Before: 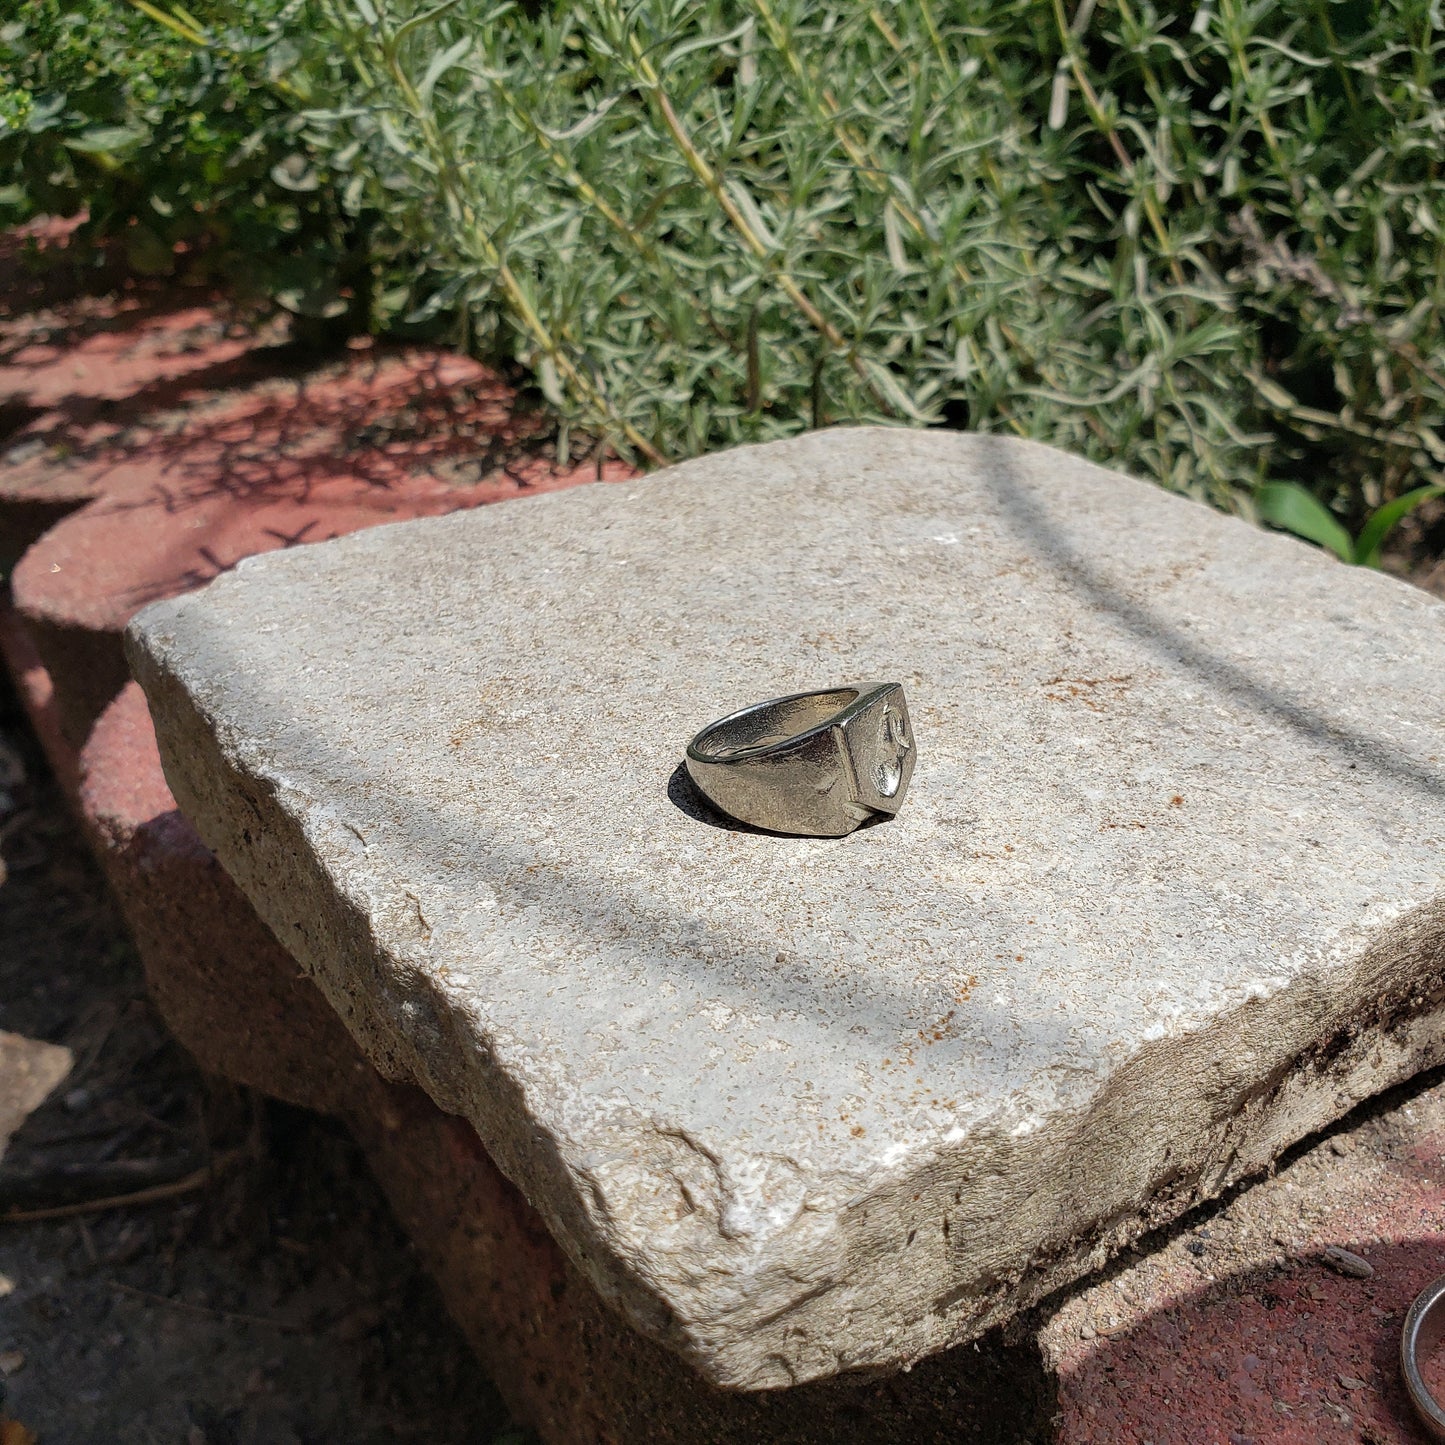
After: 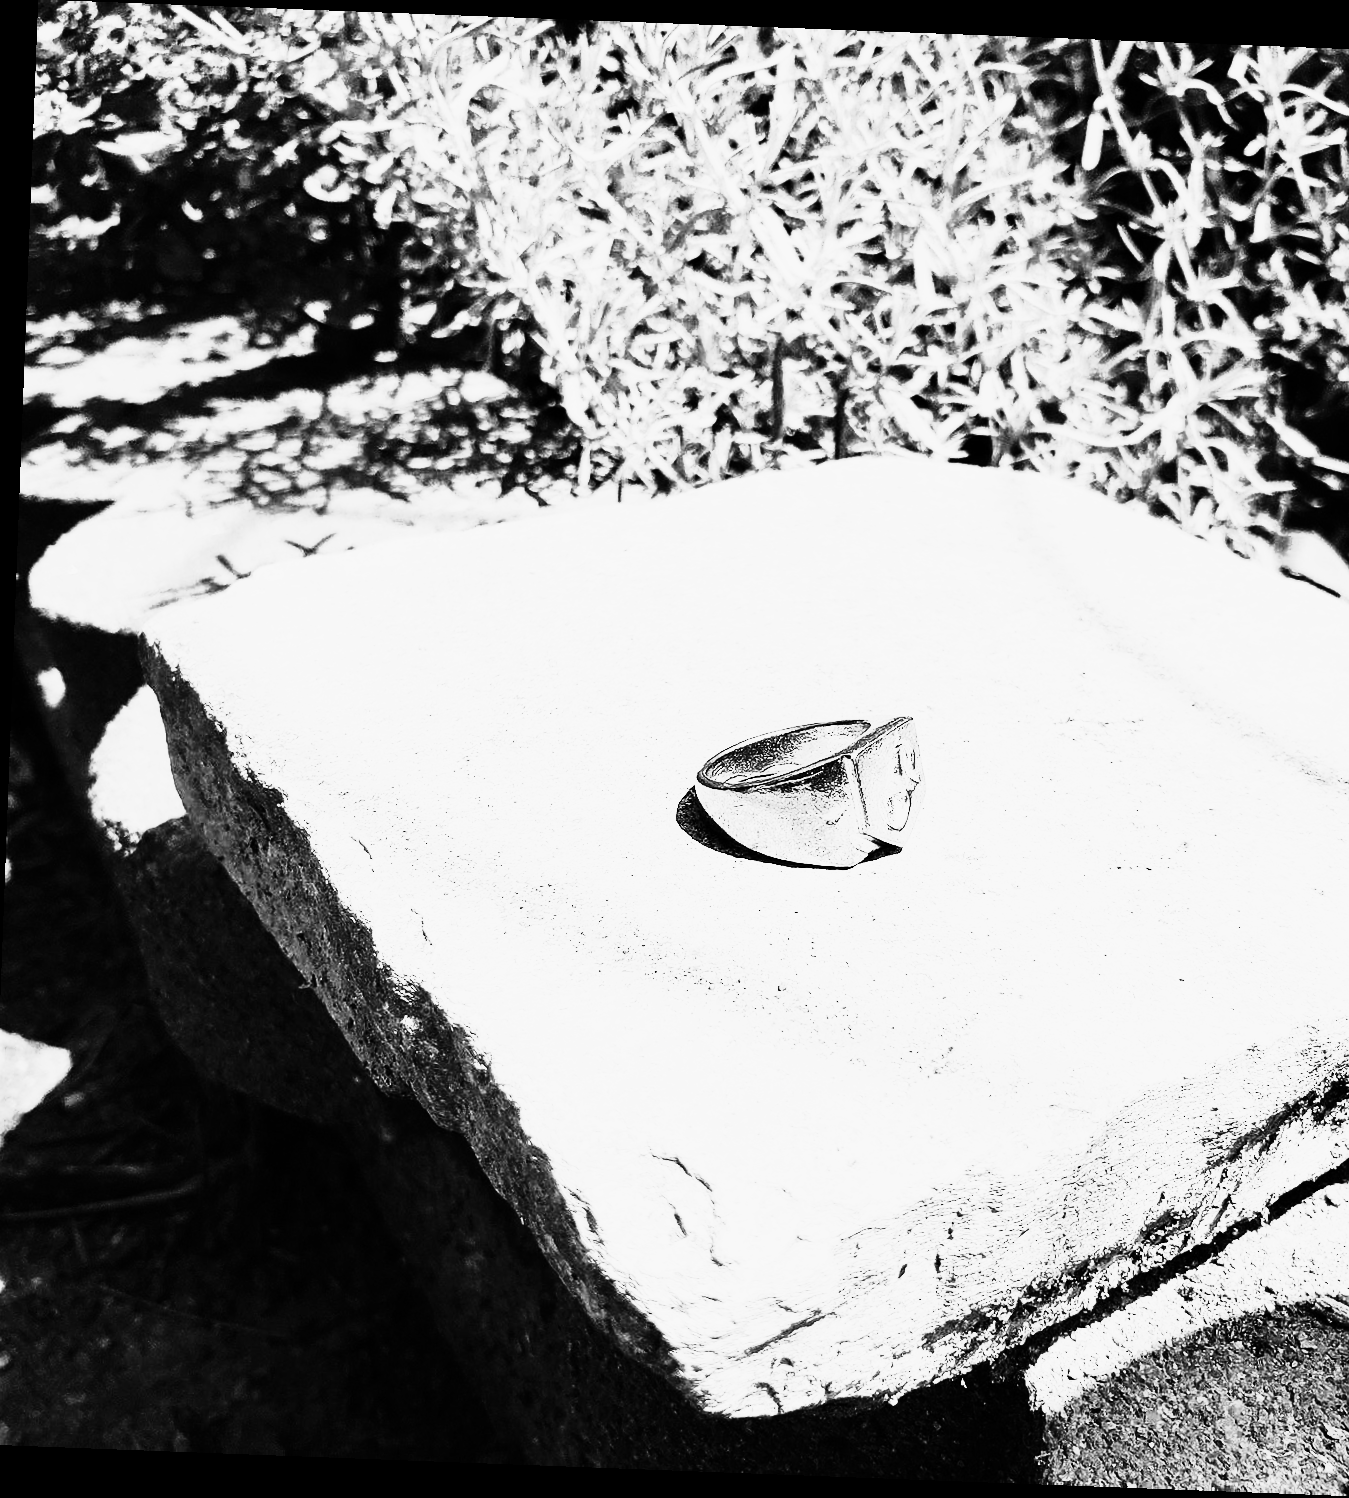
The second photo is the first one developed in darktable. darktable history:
rgb curve: curves: ch0 [(0, 0) (0.21, 0.15) (0.24, 0.21) (0.5, 0.75) (0.75, 0.96) (0.89, 0.99) (1, 1)]; ch1 [(0, 0.02) (0.21, 0.13) (0.25, 0.2) (0.5, 0.67) (0.75, 0.9) (0.89, 0.97) (1, 1)]; ch2 [(0, 0.02) (0.21, 0.13) (0.25, 0.2) (0.5, 0.67) (0.75, 0.9) (0.89, 0.97) (1, 1)], compensate middle gray true
tone equalizer: -8 EV -0.75 EV, -7 EV -0.7 EV, -6 EV -0.6 EV, -5 EV -0.4 EV, -3 EV 0.4 EV, -2 EV 0.6 EV, -1 EV 0.7 EV, +0 EV 0.75 EV, edges refinement/feathering 500, mask exposure compensation -1.57 EV, preserve details no
rotate and perspective: rotation 2.17°, automatic cropping off
monochrome: a 32, b 64, size 2.3
white balance: emerald 1
crop and rotate: left 1.088%, right 8.807%
color calibration: illuminant custom, x 0.379, y 0.481, temperature 4443.07 K
tone curve: curves: ch0 [(0, 0) (0.003, 0.005) (0.011, 0.018) (0.025, 0.041) (0.044, 0.072) (0.069, 0.113) (0.1, 0.163) (0.136, 0.221) (0.177, 0.289) (0.224, 0.366) (0.277, 0.452) (0.335, 0.546) (0.399, 0.65) (0.468, 0.763) (0.543, 0.885) (0.623, 0.93) (0.709, 0.946) (0.801, 0.963) (0.898, 0.981) (1, 1)], preserve colors none
